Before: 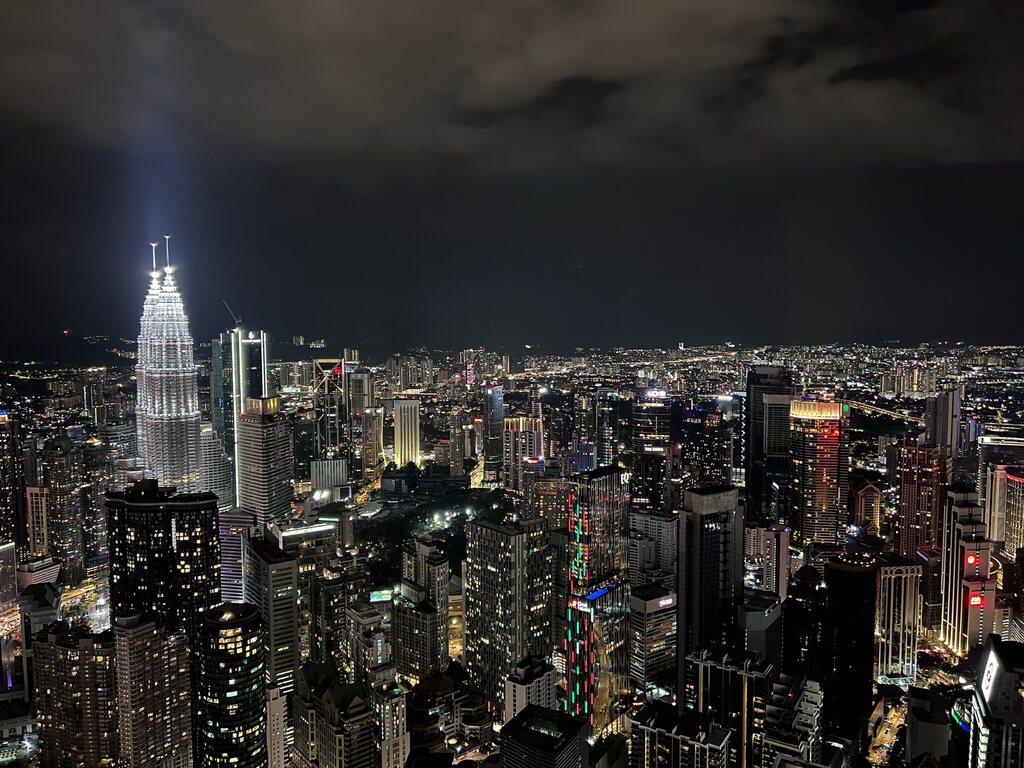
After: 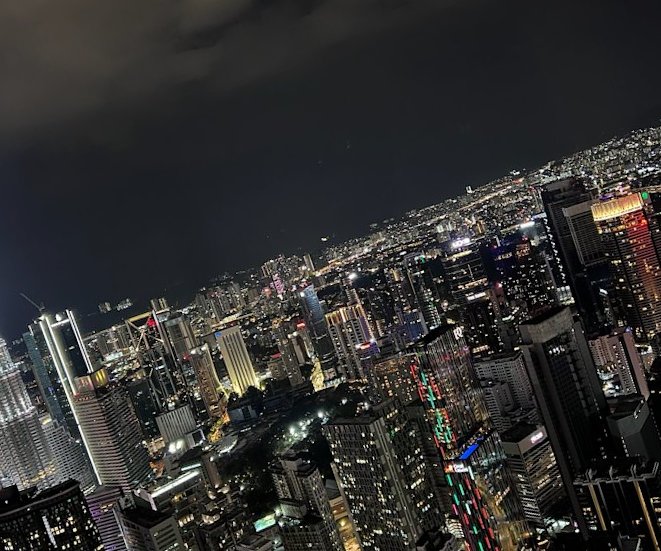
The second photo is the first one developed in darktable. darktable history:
crop and rotate: angle 18.74°, left 6.99%, right 4.174%, bottom 1.171%
